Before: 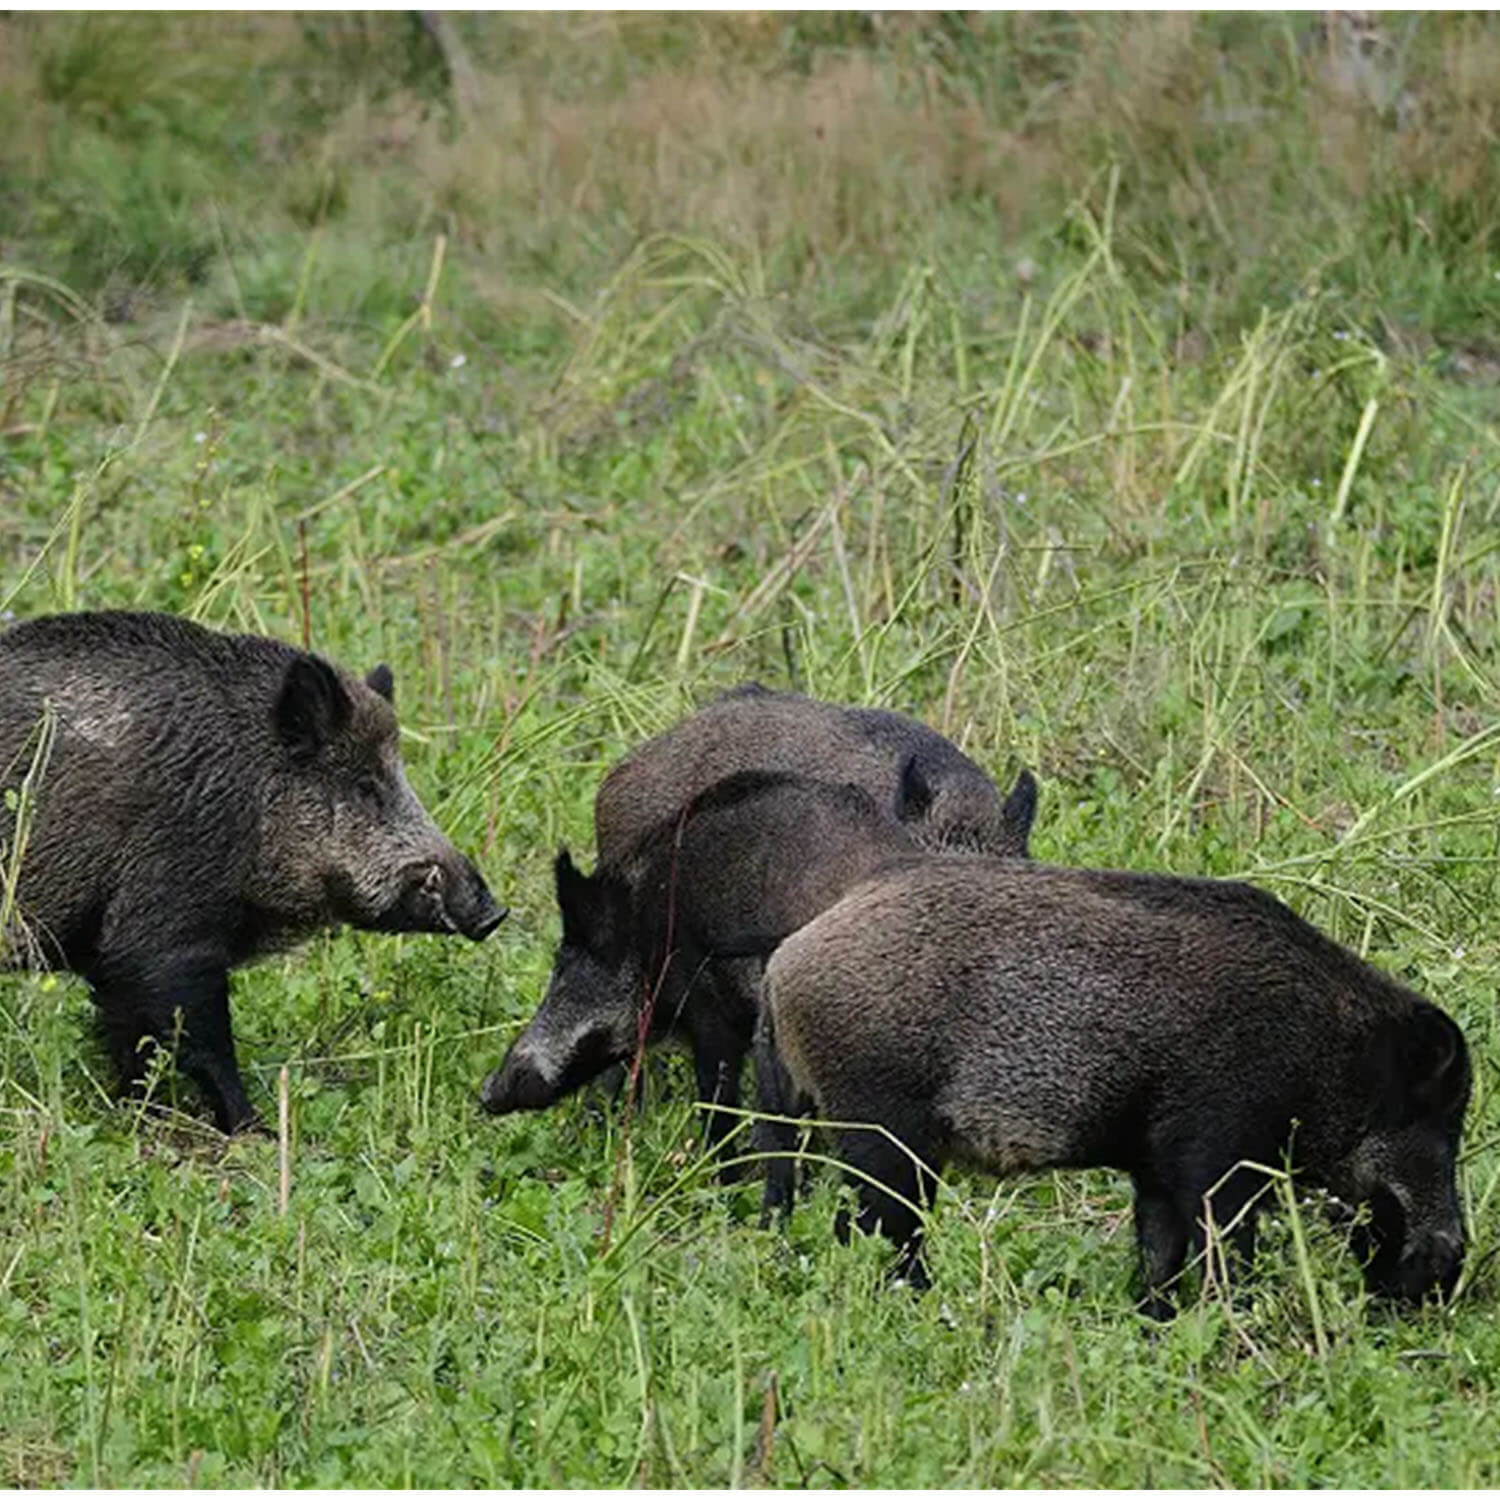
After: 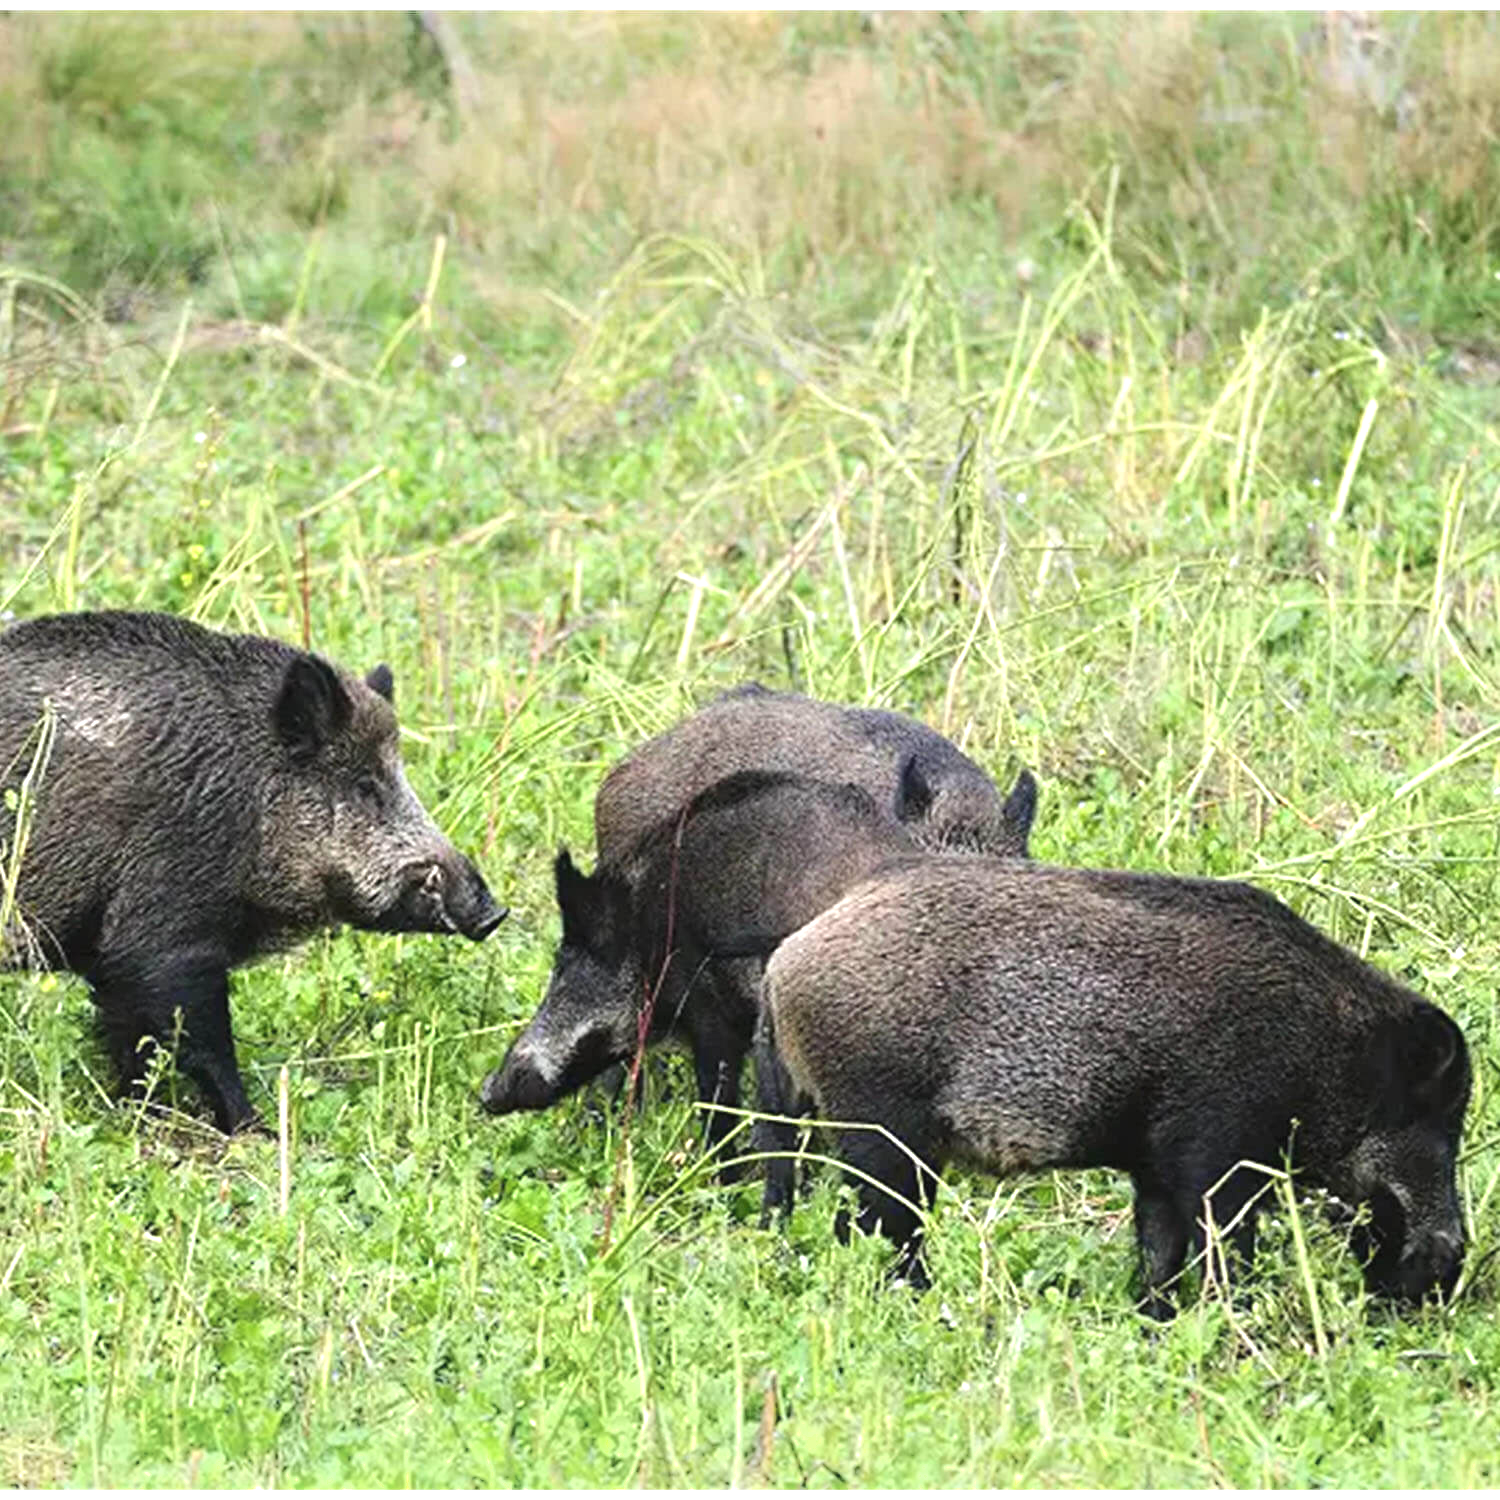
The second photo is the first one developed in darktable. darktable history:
shadows and highlights: radius 94.49, shadows -15.7, white point adjustment 0.234, highlights 32.69, compress 48.38%, soften with gaussian
exposure: black level correction -0.002, exposure 1.11 EV, compensate exposure bias true, compensate highlight preservation false
